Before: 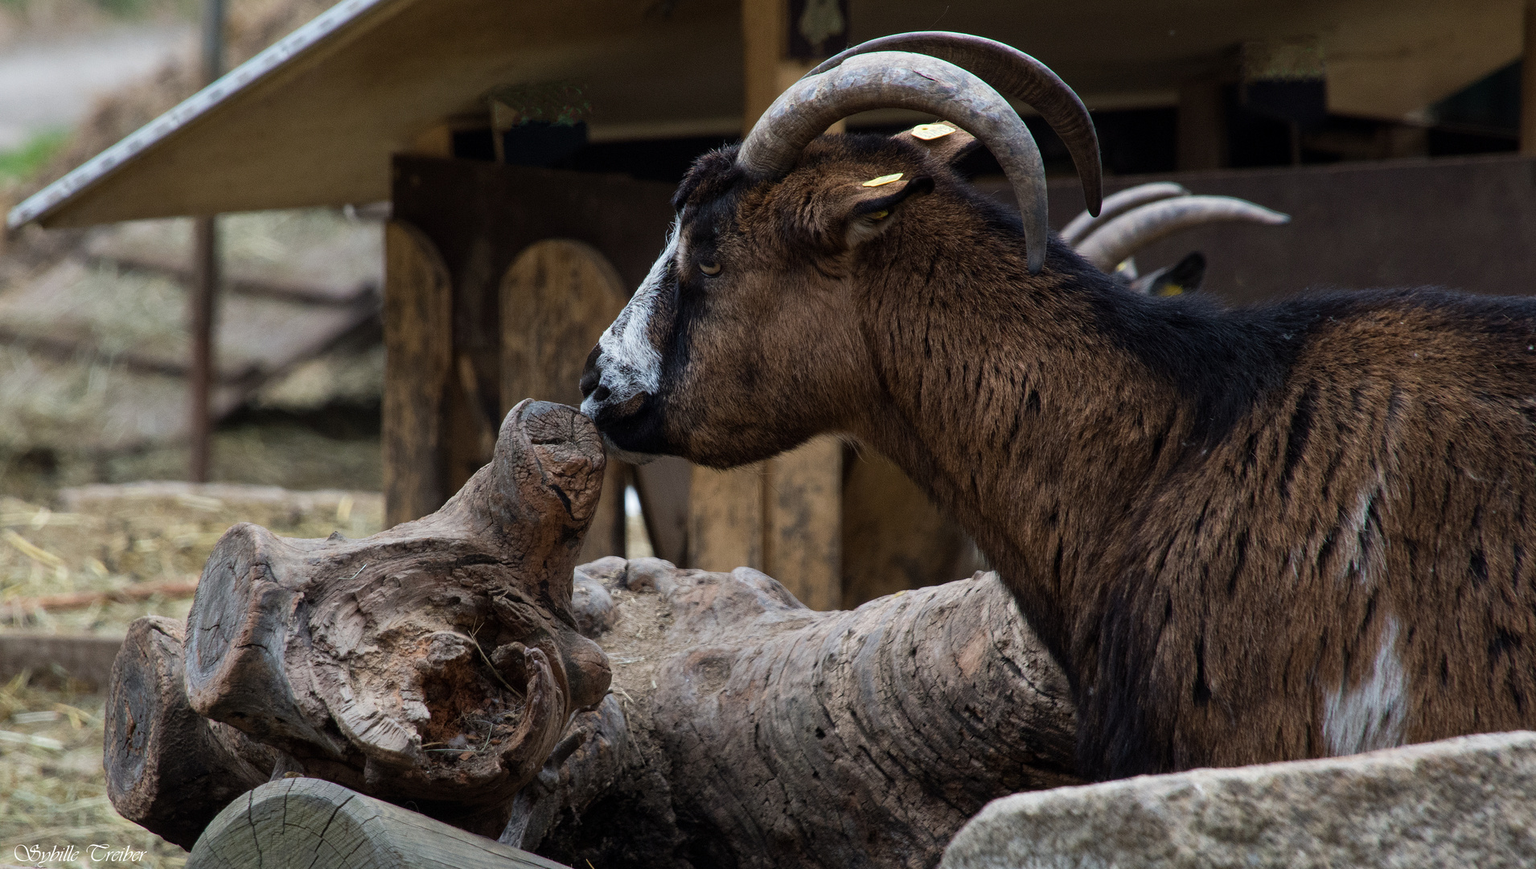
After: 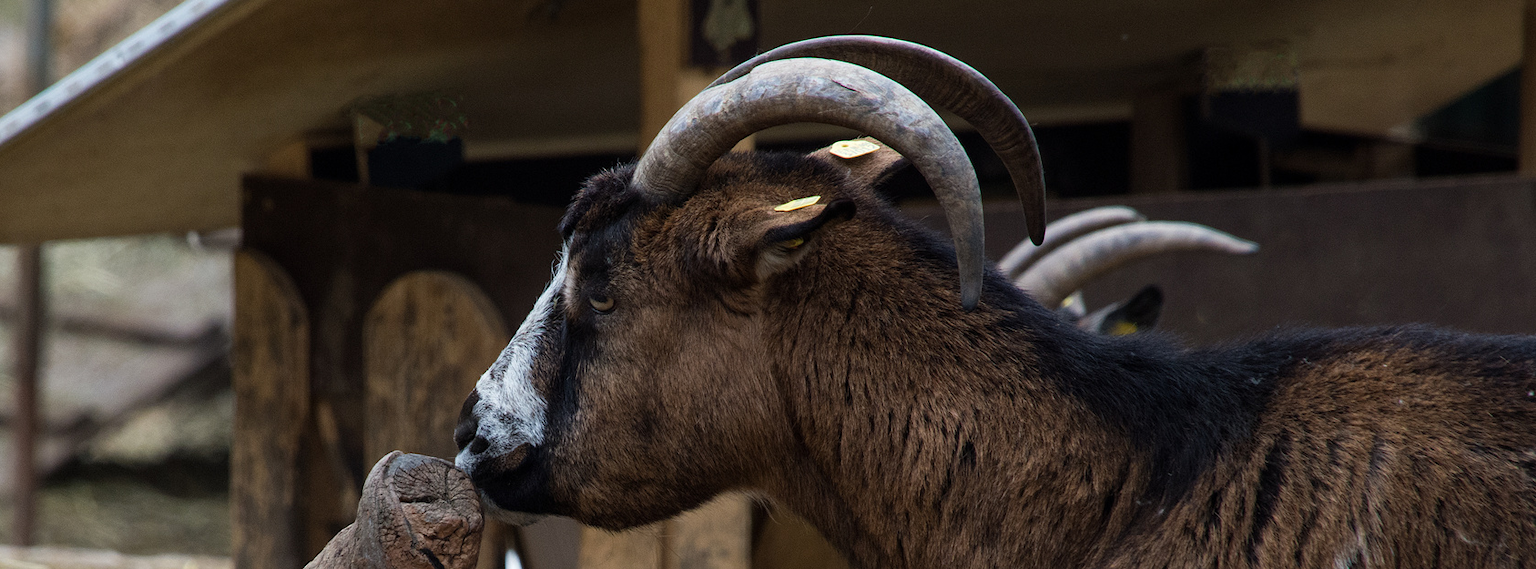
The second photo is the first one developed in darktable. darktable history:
crop and rotate: left 11.628%, bottom 42.129%
